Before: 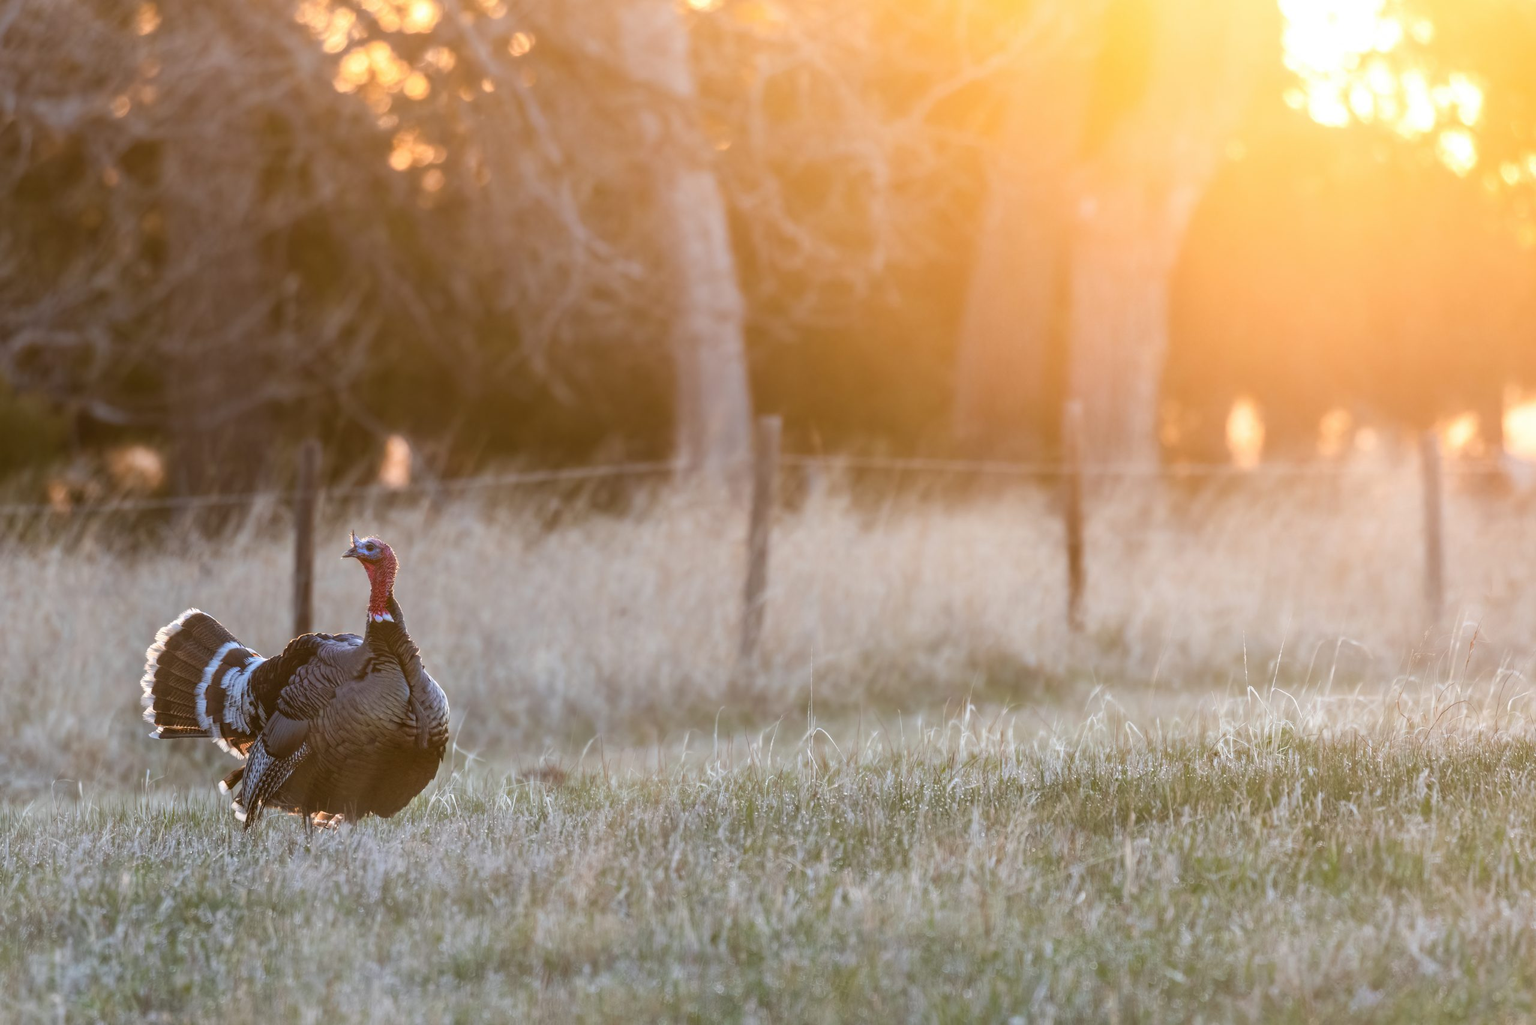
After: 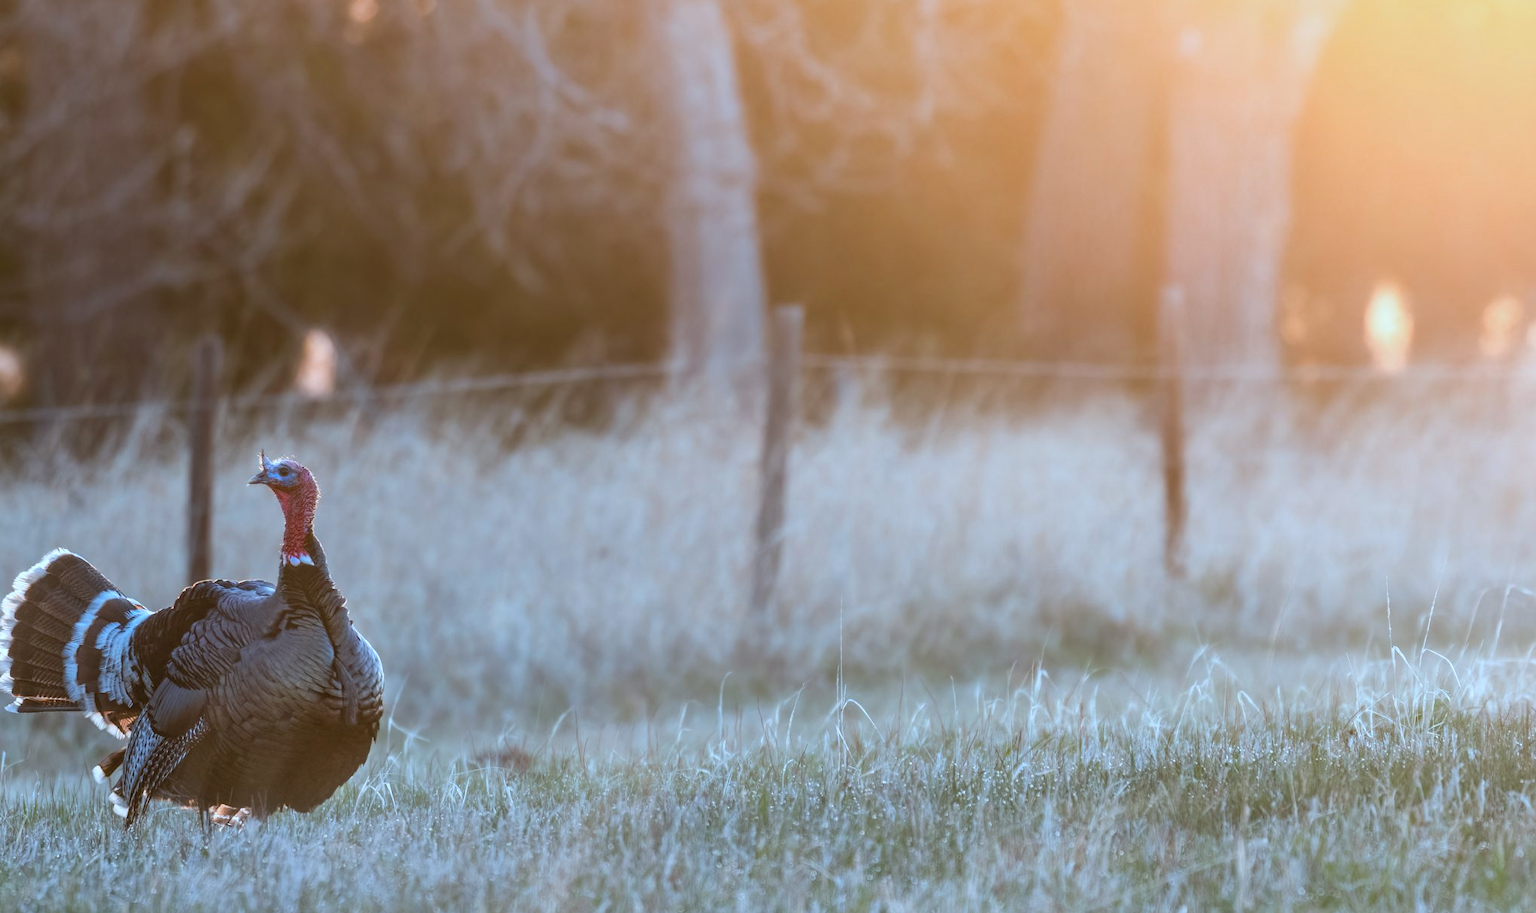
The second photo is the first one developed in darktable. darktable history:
color correction: highlights a* -8.8, highlights b* -22.64
crop: left 9.489%, top 16.984%, right 11.254%, bottom 12.358%
